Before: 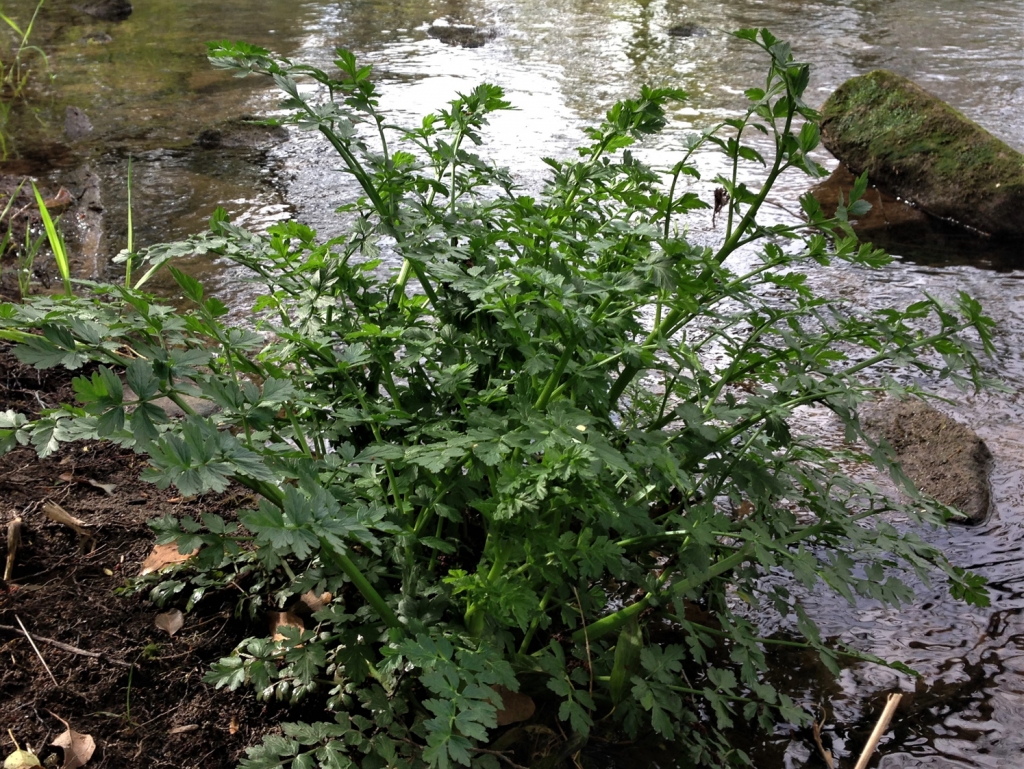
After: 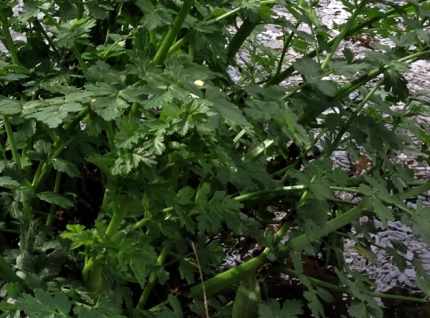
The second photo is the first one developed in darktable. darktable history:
crop: left 37.392%, top 44.935%, right 20.525%, bottom 13.602%
